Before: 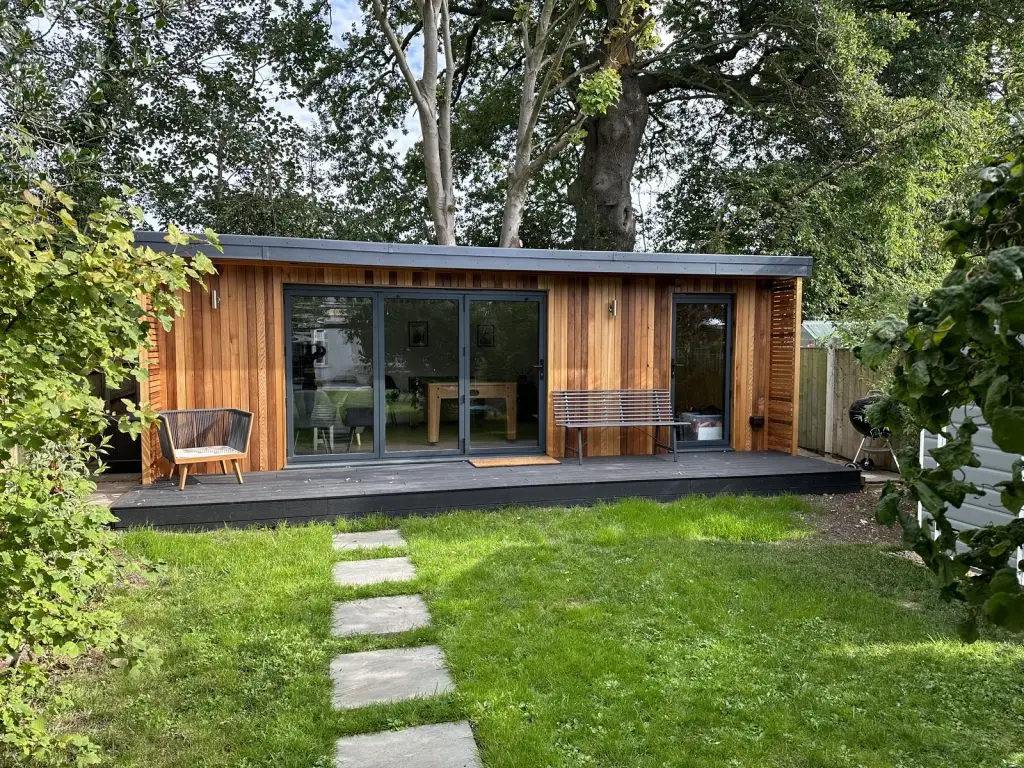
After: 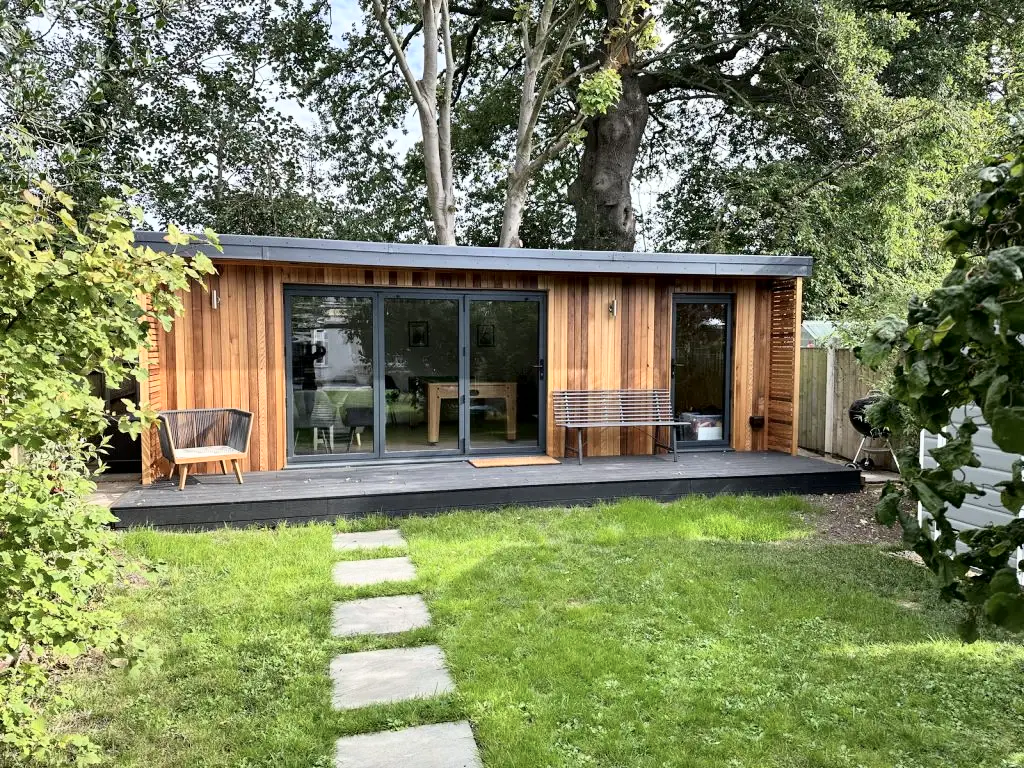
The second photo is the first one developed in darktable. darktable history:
tone curve: curves: ch0 [(0, 0) (0.004, 0.001) (0.133, 0.132) (0.325, 0.395) (0.455, 0.565) (0.832, 0.925) (1, 1)], color space Lab, independent channels, preserve colors none
tone equalizer: edges refinement/feathering 500, mask exposure compensation -1.57 EV, preserve details no
